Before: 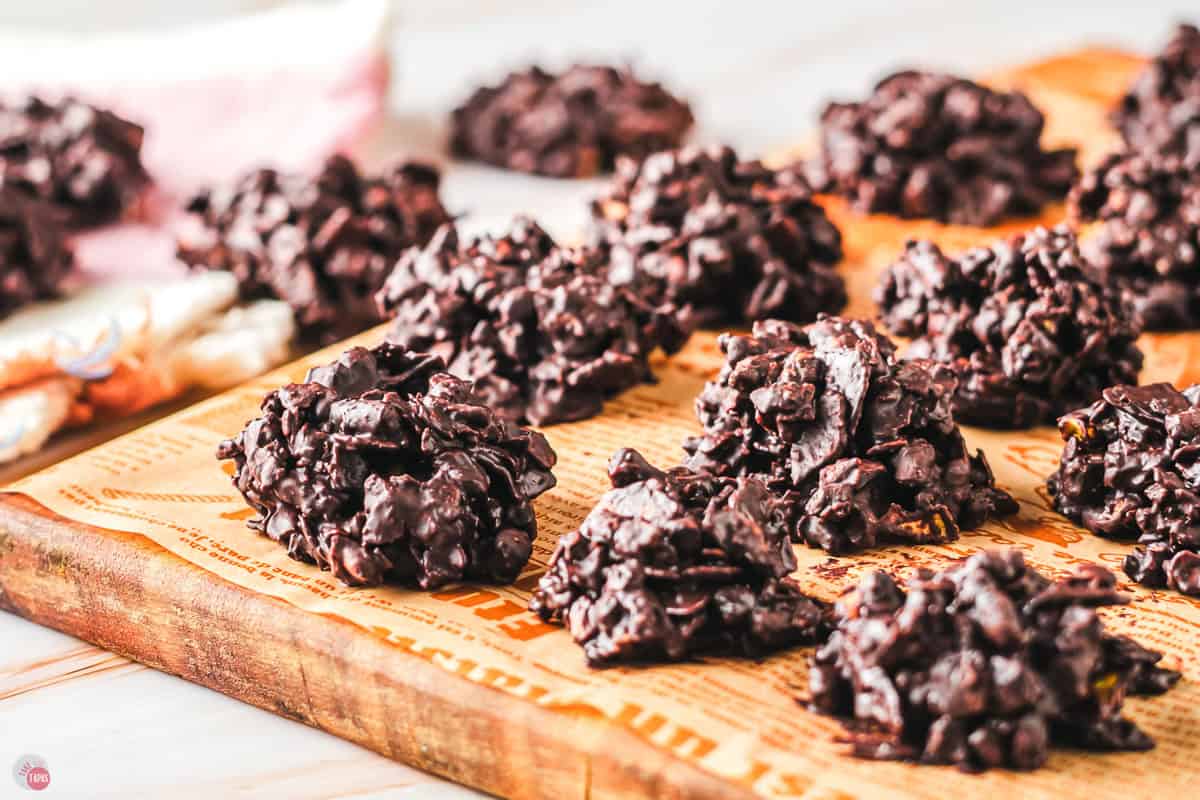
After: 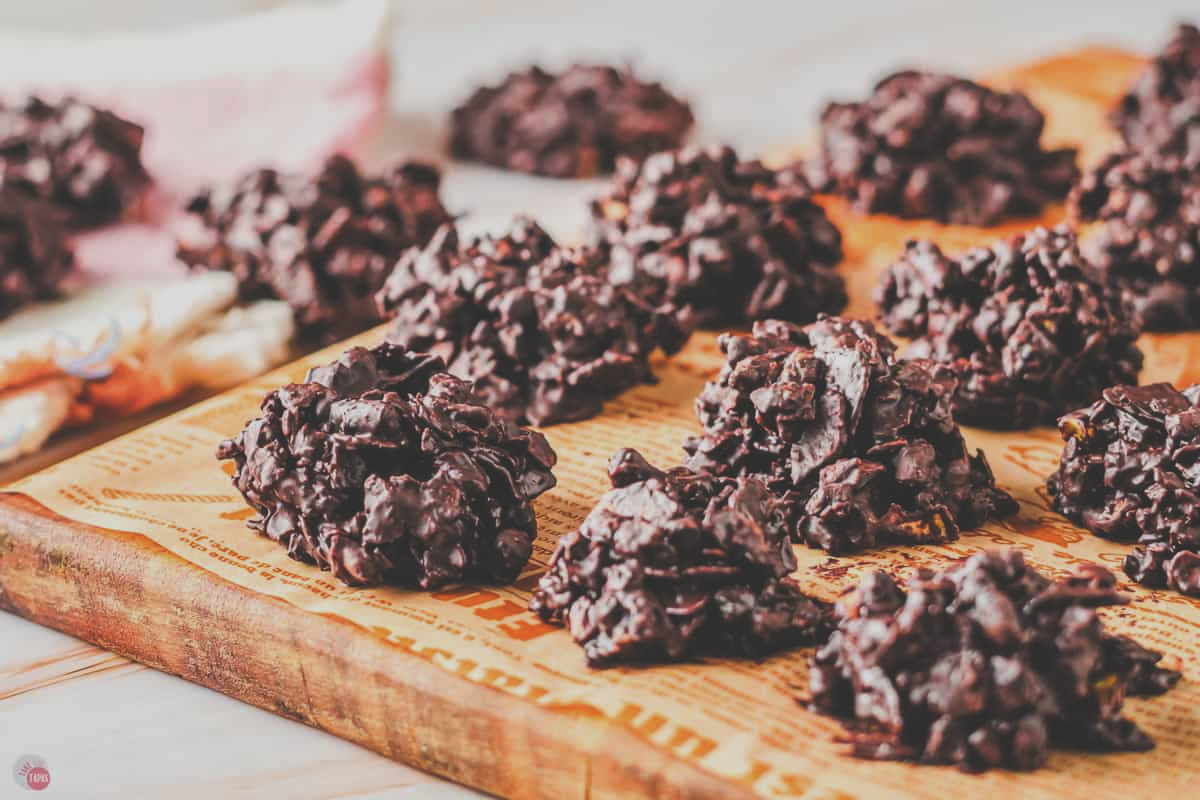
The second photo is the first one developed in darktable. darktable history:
tone equalizer: on, module defaults
exposure: black level correction -0.036, exposure -0.497 EV, compensate highlight preservation false
contrast brightness saturation: contrast -0.02, brightness -0.01, saturation 0.03
